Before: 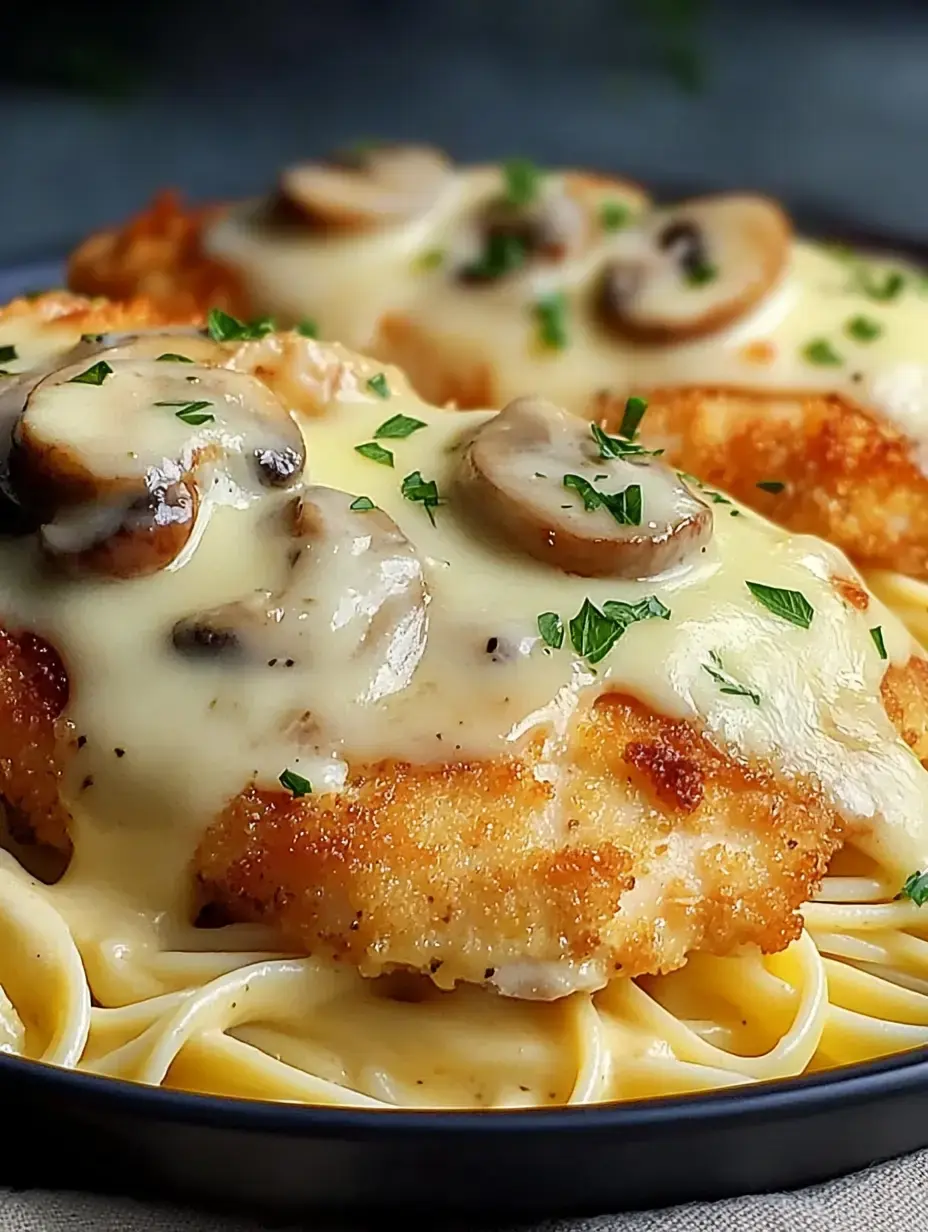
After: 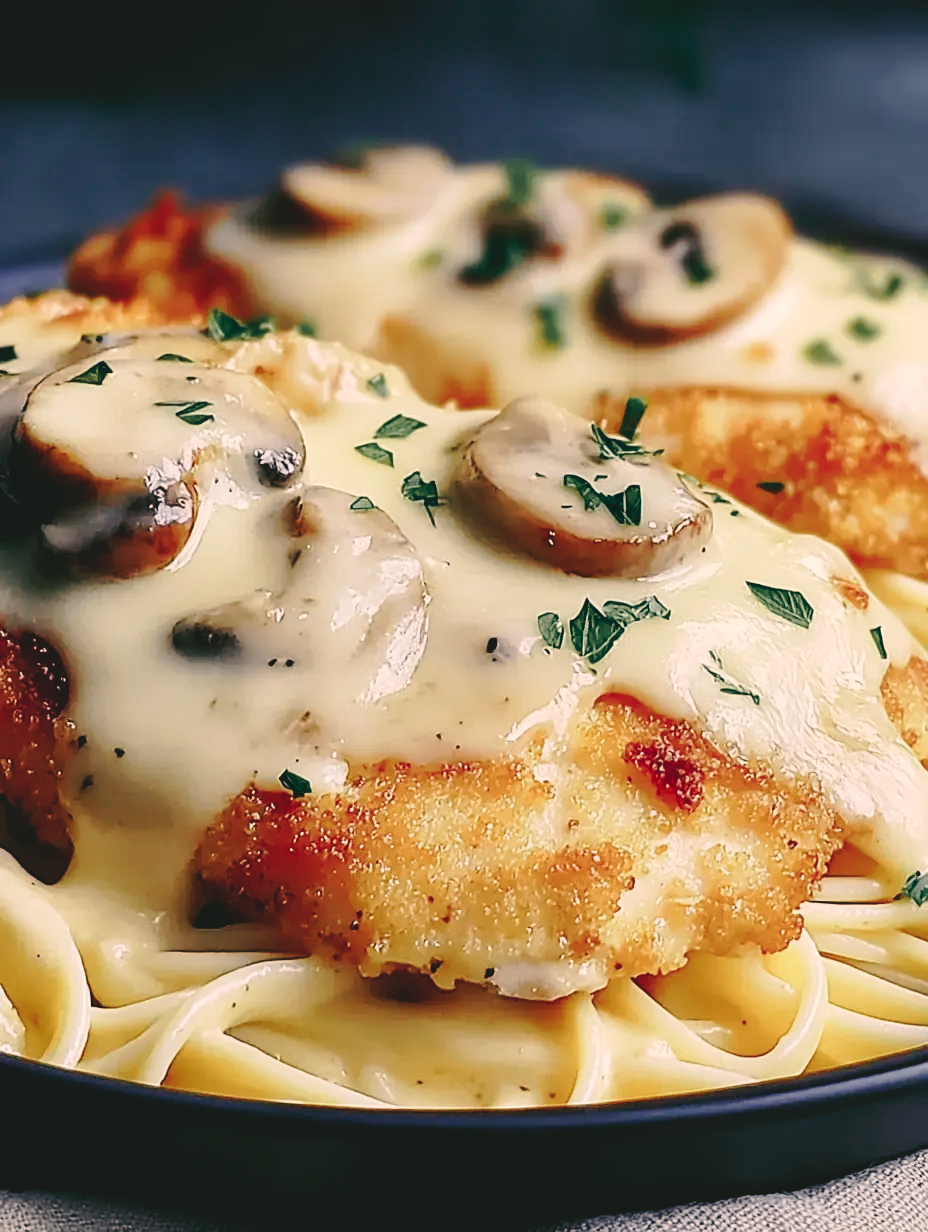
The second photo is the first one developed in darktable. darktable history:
tone curve: curves: ch0 [(0, 0) (0.003, 0.085) (0.011, 0.086) (0.025, 0.086) (0.044, 0.088) (0.069, 0.093) (0.1, 0.102) (0.136, 0.12) (0.177, 0.157) (0.224, 0.203) (0.277, 0.277) (0.335, 0.36) (0.399, 0.463) (0.468, 0.559) (0.543, 0.626) (0.623, 0.703) (0.709, 0.789) (0.801, 0.869) (0.898, 0.927) (1, 1)], preserve colors none
color look up table: target L [91.11, 90.48, 80.86, 71.19, 60.92, 62.44, 45.01, 39.42, 39.72, 14.58, 200.92, 94.66, 84.16, 74.92, 67.38, 67.15, 66.15, 56.29, 52.43, 53.39, 42.75, 38.42, 26.92, 22.68, 5.897, 89.18, 83.11, 82.94, 69.39, 64.73, 81.4, 51.37, 67.89, 49.71, 49.78, 41.39, 40.87, 19.95, 20.66, 19.06, 18.93, 78.71, 63.36, 64.67, 63.23, 58.69, 42.68, 37.73, 37.39], target a [-4.358, -13.51, -32.29, -5.76, -7.841, 2.915, -21.64, -12.53, -9.959, -27.43, 0, 17.54, 11.63, 28.01, 10.81, 32.43, 9.186, 46.81, 25.43, 59.3, 36.69, 5.895, 19.17, 32.29, -19.27, 25.7, 24.81, 27.56, 43.19, 20.42, 30.74, 33.65, 41.73, 53.12, 47.67, 30.93, 56.7, 8.064, -2.767, 22.07, 30.29, -16.84, -16.32, -33.9, -34.12, -4.411, -0.211, -12.94, 3.246], target b [27.56, 36.36, 15.64, 39.31, 17.32, 9.606, 14.49, 17.97, 4.41, -0.086, -0.001, 11.73, 33.86, 19.13, 54.62, 54.94, 30.48, 25.47, 14.04, 43.62, 35.81, 1.63, 26.47, 2.345, 9.23, 3.061, 11.26, 4.85, 0.499, -0.561, -3.885, -34.37, -18.26, 3.607, -19.75, -3.979, -43.17, -28.77, -3.91, -20.17, -35.87, 5.888, -33.89, -4.239, -28.23, -10.24, -53.46, -7.988, -24.18], num patches 49
